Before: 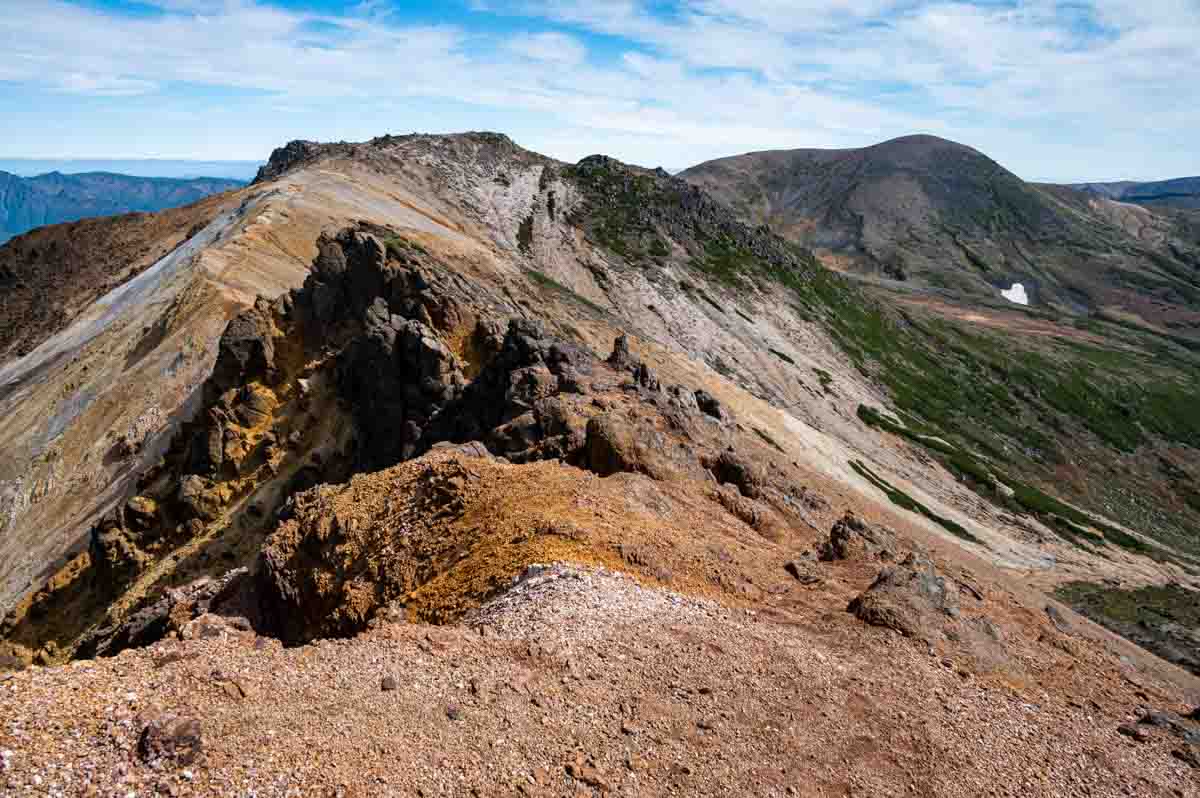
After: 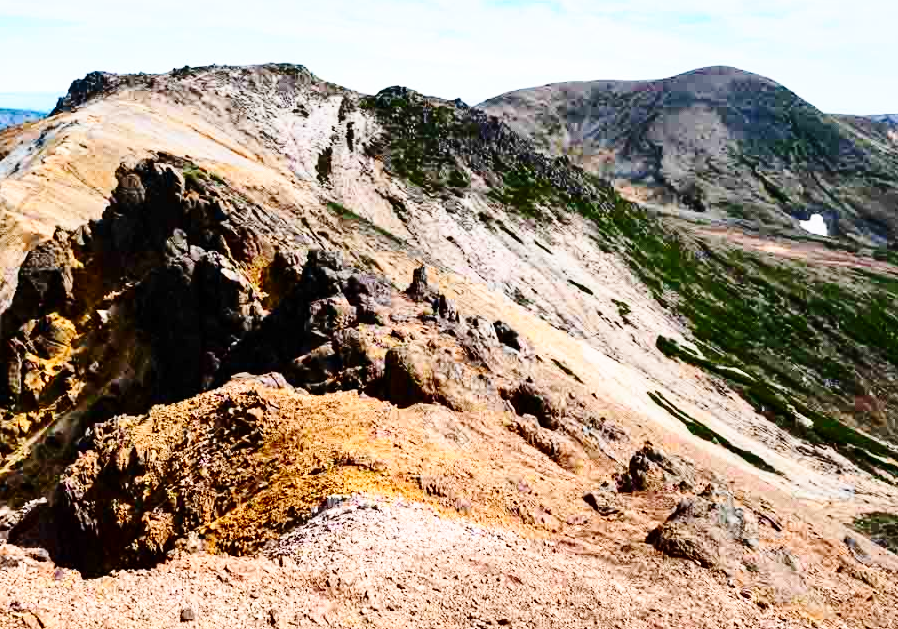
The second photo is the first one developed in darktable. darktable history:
base curve: curves: ch0 [(0, 0) (0.028, 0.03) (0.121, 0.232) (0.46, 0.748) (0.859, 0.968) (1, 1)], preserve colors none
contrast brightness saturation: contrast 0.28
crop: left 16.768%, top 8.653%, right 8.362%, bottom 12.485%
